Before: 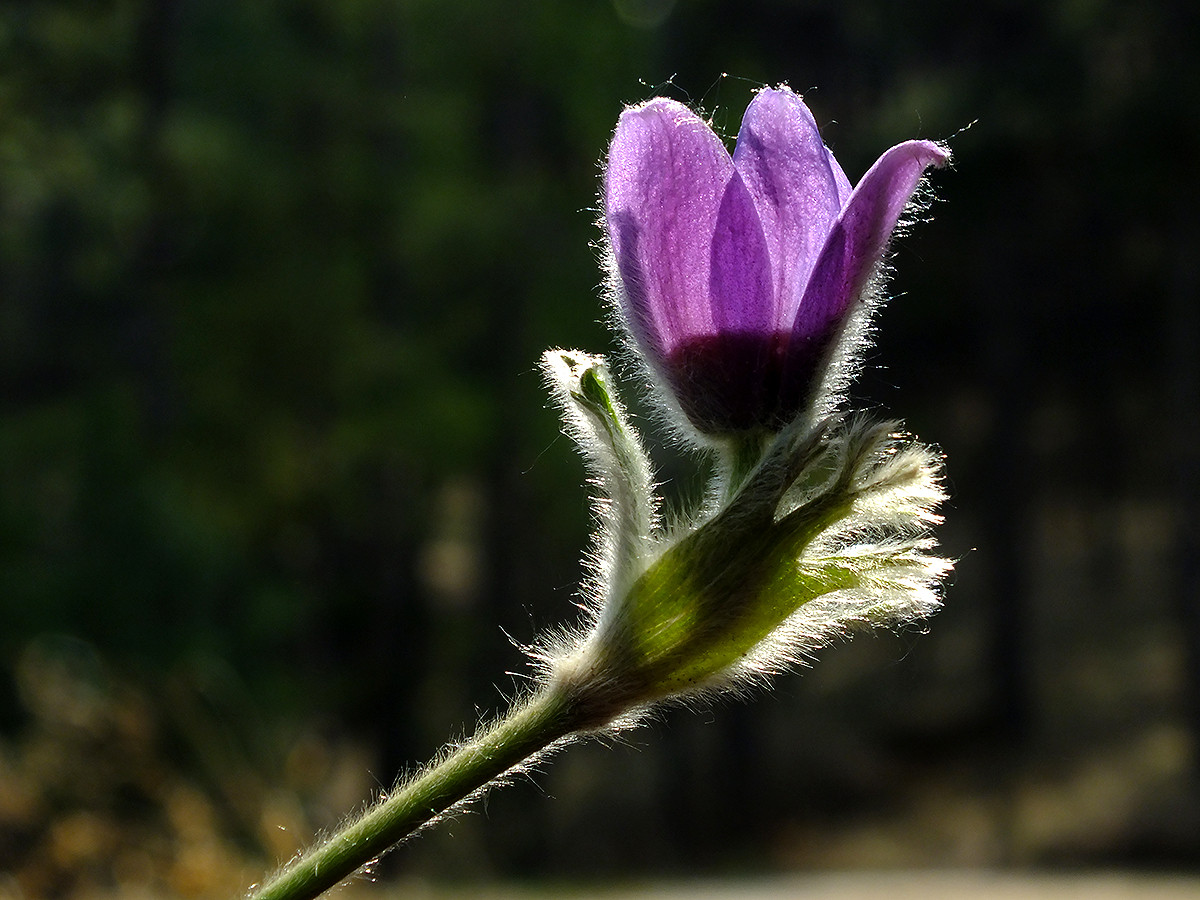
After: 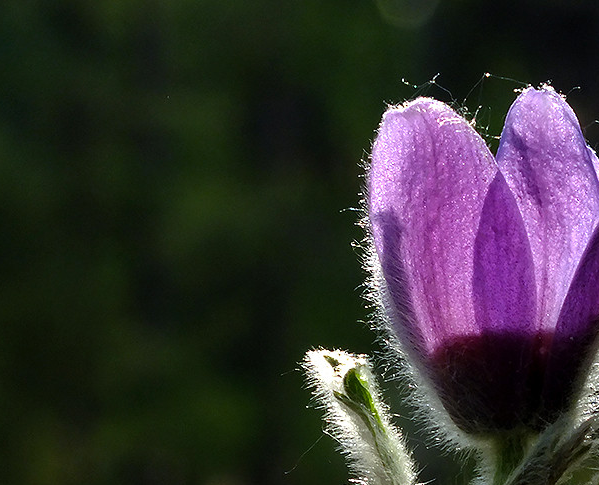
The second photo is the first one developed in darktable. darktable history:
crop: left 19.786%, right 30.255%, bottom 46.074%
